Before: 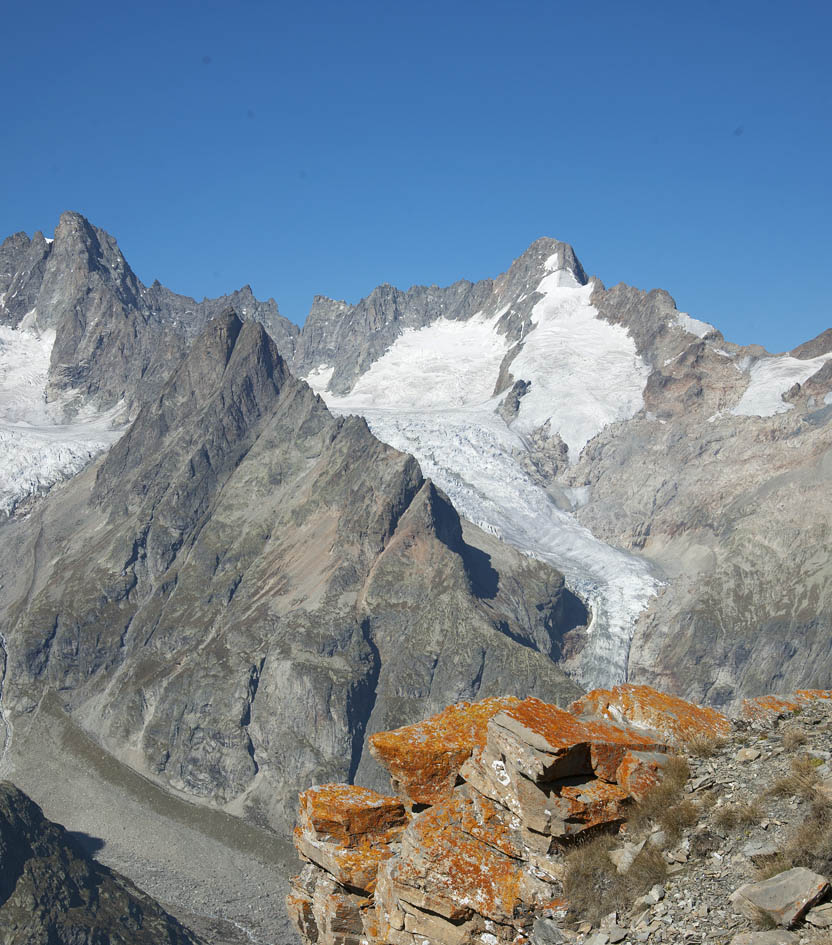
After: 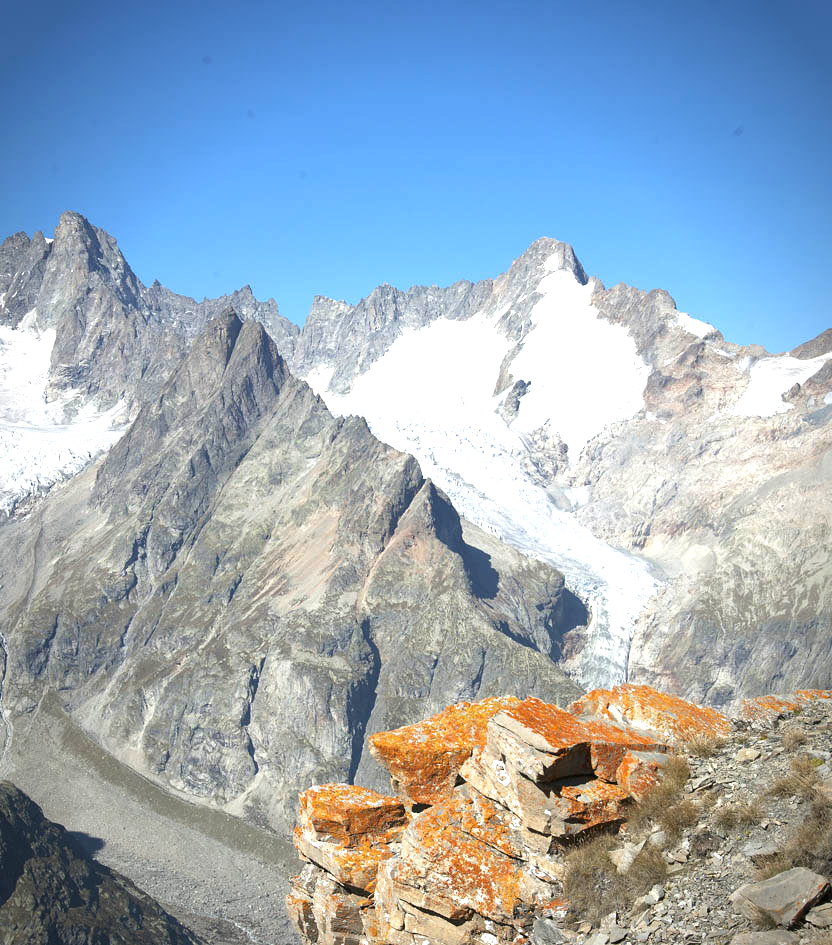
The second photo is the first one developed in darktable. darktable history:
vignetting: saturation -0.018, automatic ratio true
exposure: black level correction 0, exposure 1 EV, compensate highlight preservation false
